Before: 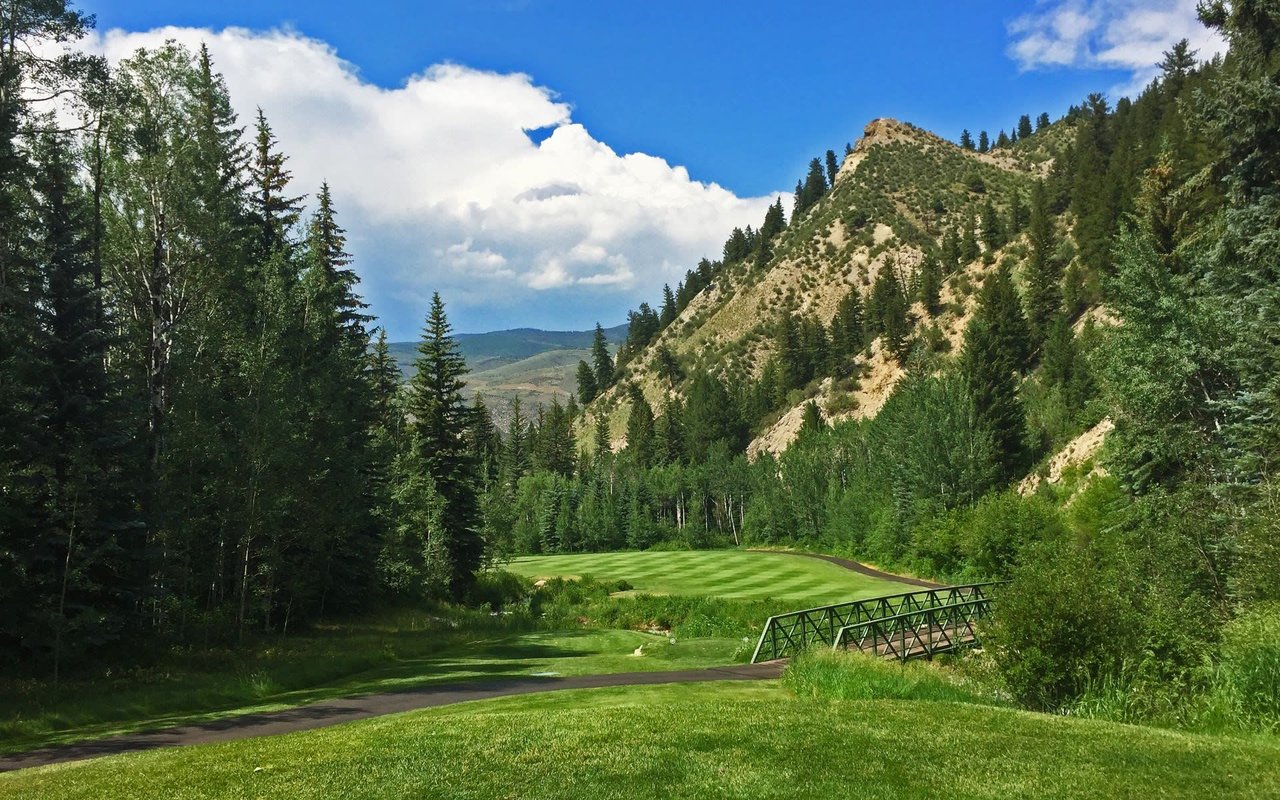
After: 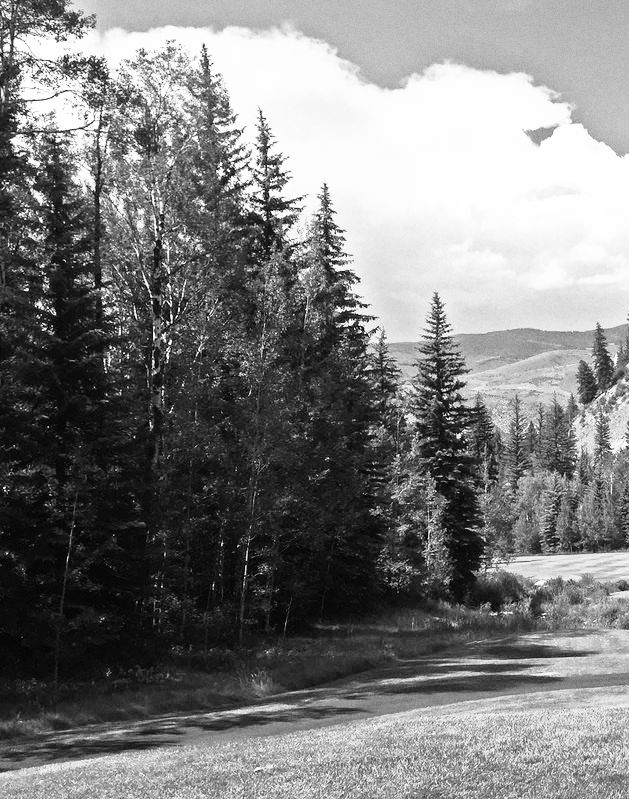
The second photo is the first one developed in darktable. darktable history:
grain: coarseness 7.08 ISO, strength 21.67%, mid-tones bias 59.58%
crop and rotate: left 0%, top 0%, right 50.845%
monochrome: on, module defaults
base curve: curves: ch0 [(0, 0) (0.012, 0.01) (0.073, 0.168) (0.31, 0.711) (0.645, 0.957) (1, 1)], preserve colors none
